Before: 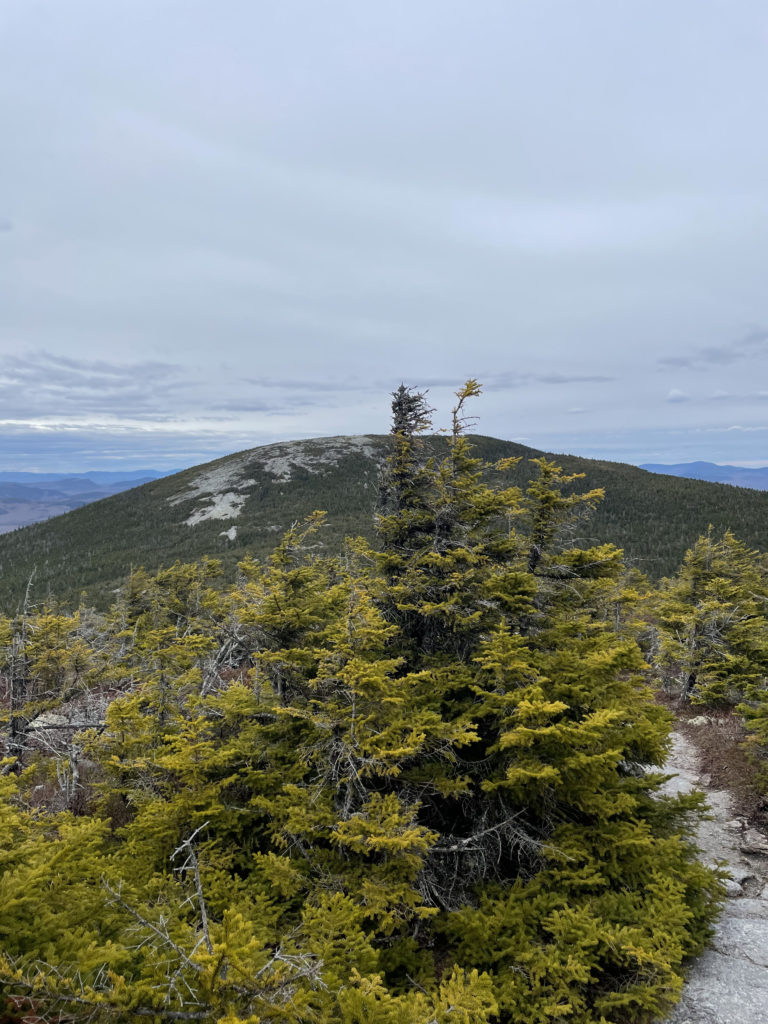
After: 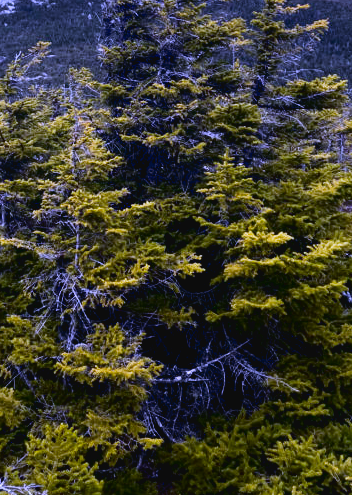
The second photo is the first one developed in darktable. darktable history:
tone curve: curves: ch0 [(0, 0.032) (0.181, 0.152) (0.751, 0.762) (1, 1)], color space Lab, linked channels, preserve colors none
crop: left 35.976%, top 45.819%, right 18.162%, bottom 5.807%
white balance: red 0.98, blue 1.61
filmic rgb: black relative exposure -8.2 EV, white relative exposure 2.2 EV, threshold 3 EV, hardness 7.11, latitude 75%, contrast 1.325, highlights saturation mix -2%, shadows ↔ highlights balance 30%, preserve chrominance no, color science v5 (2021), contrast in shadows safe, contrast in highlights safe, enable highlight reconstruction true
exposure: exposure 0.2 EV, compensate highlight preservation false
